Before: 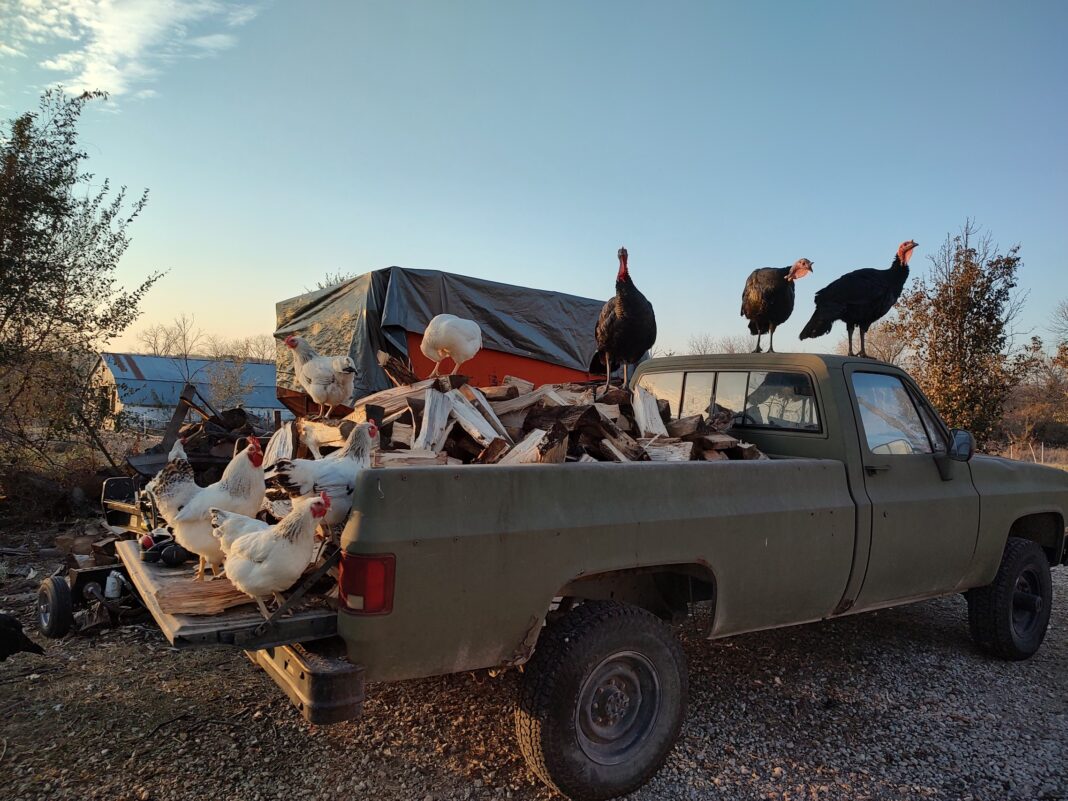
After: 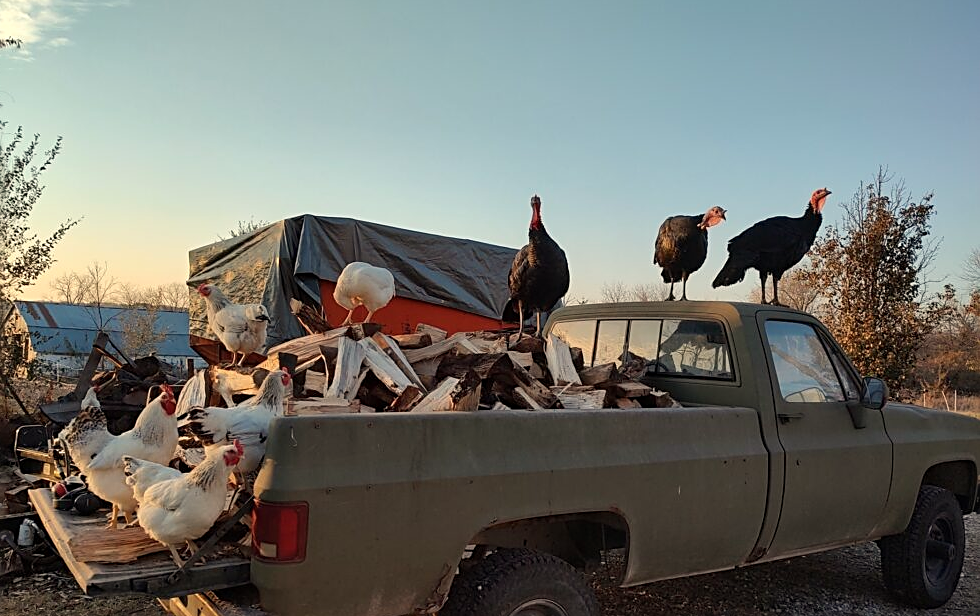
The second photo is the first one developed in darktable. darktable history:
crop: left 8.155%, top 6.611%, bottom 15.385%
white balance: red 1.045, blue 0.932
sharpen: on, module defaults
